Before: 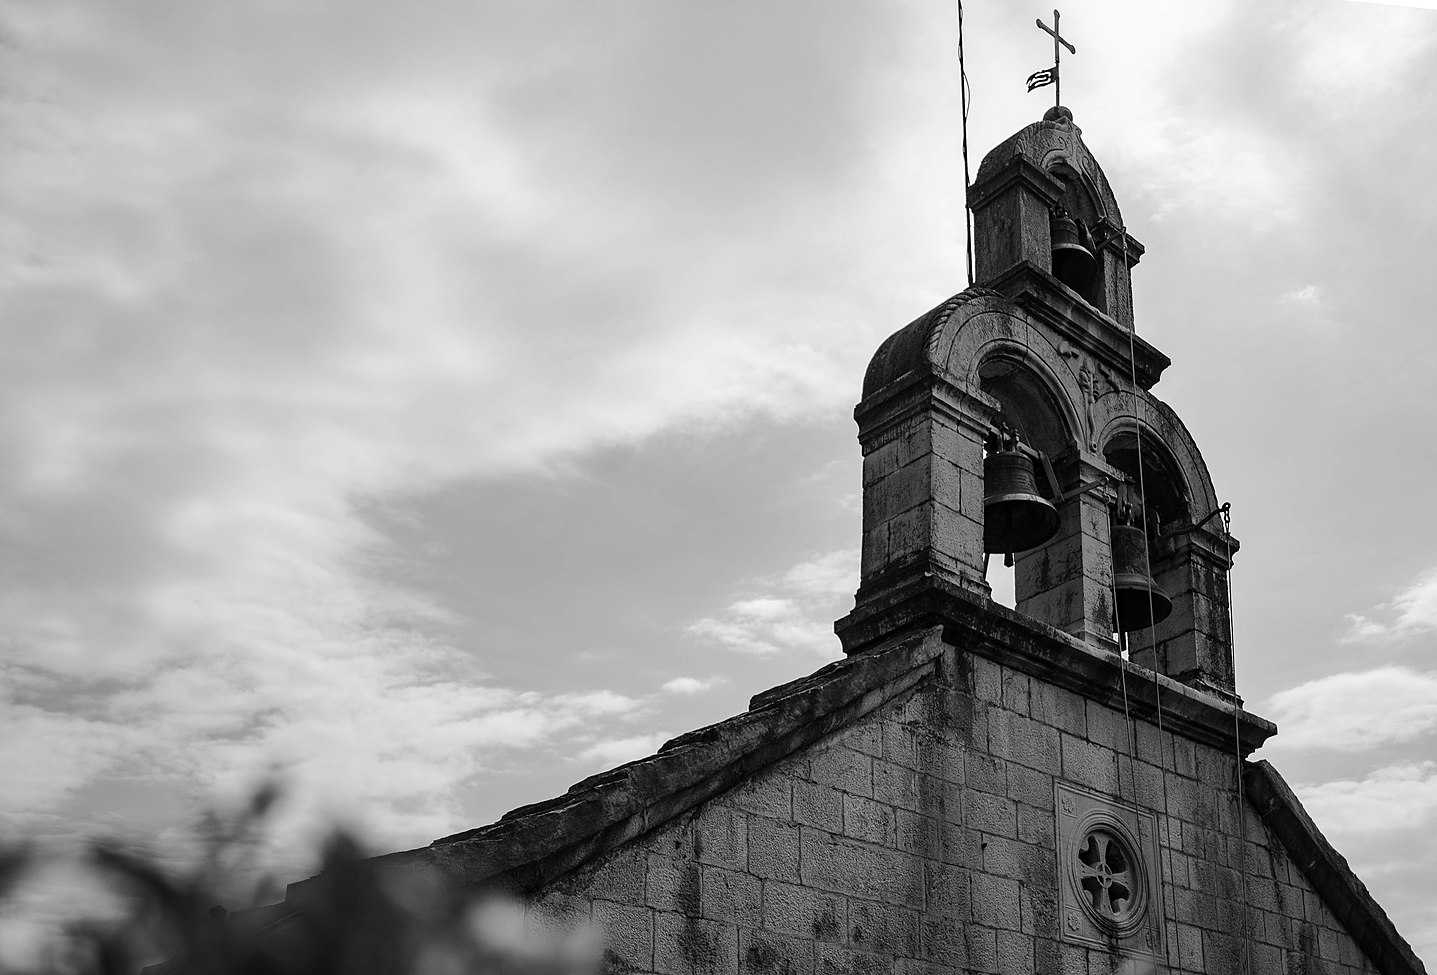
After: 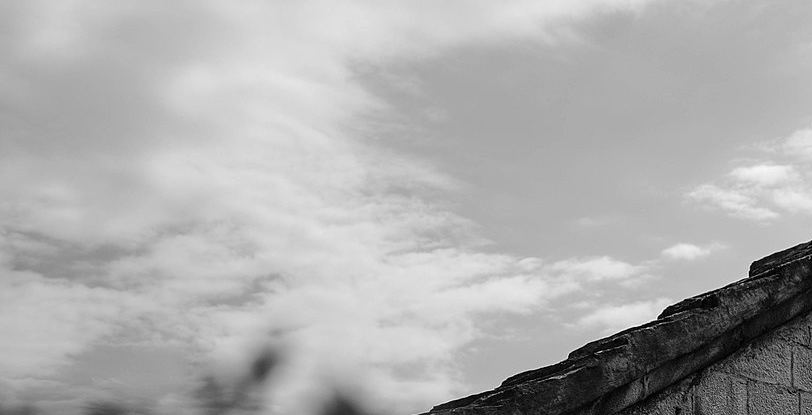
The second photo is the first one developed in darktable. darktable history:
crop: top 44.573%, right 43.427%, bottom 12.841%
